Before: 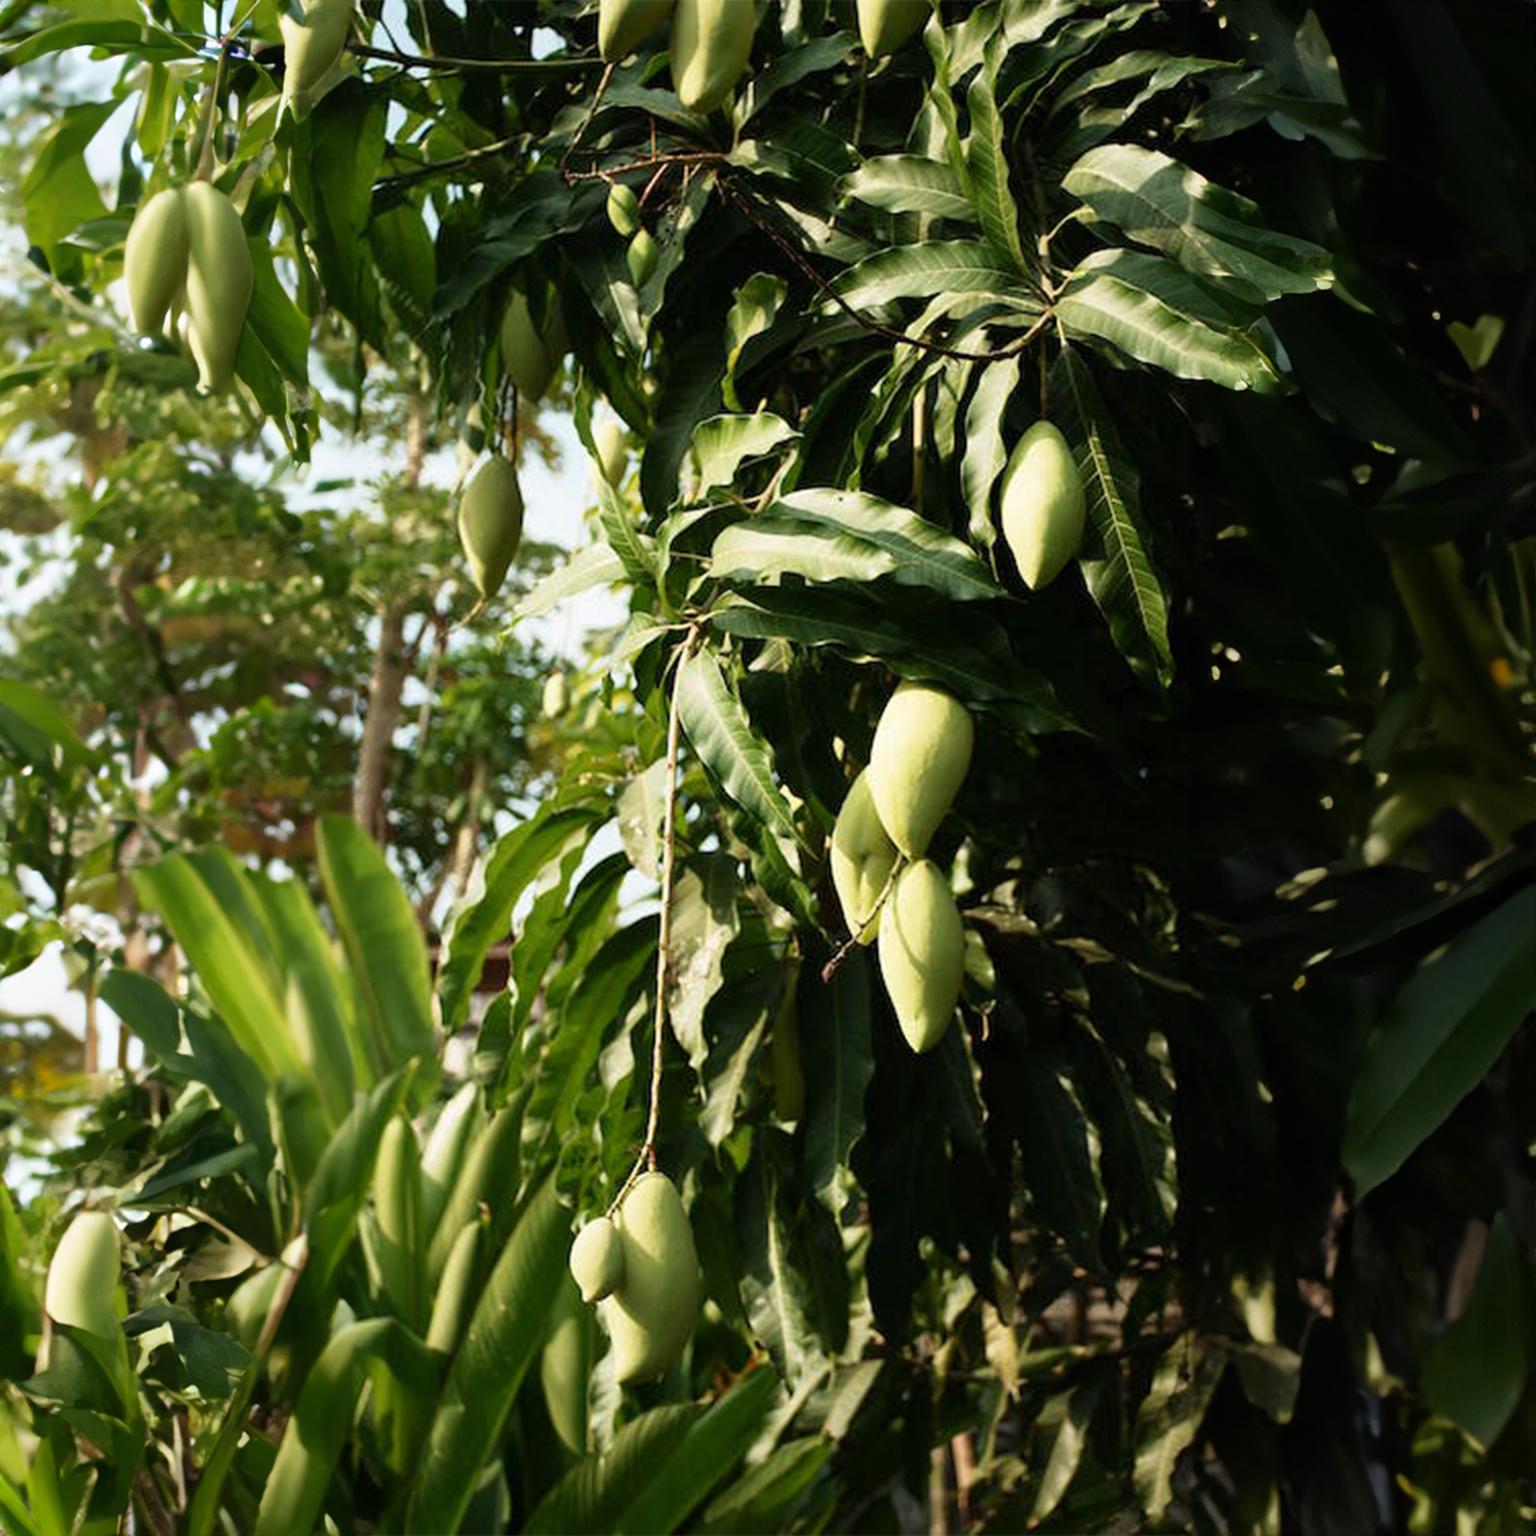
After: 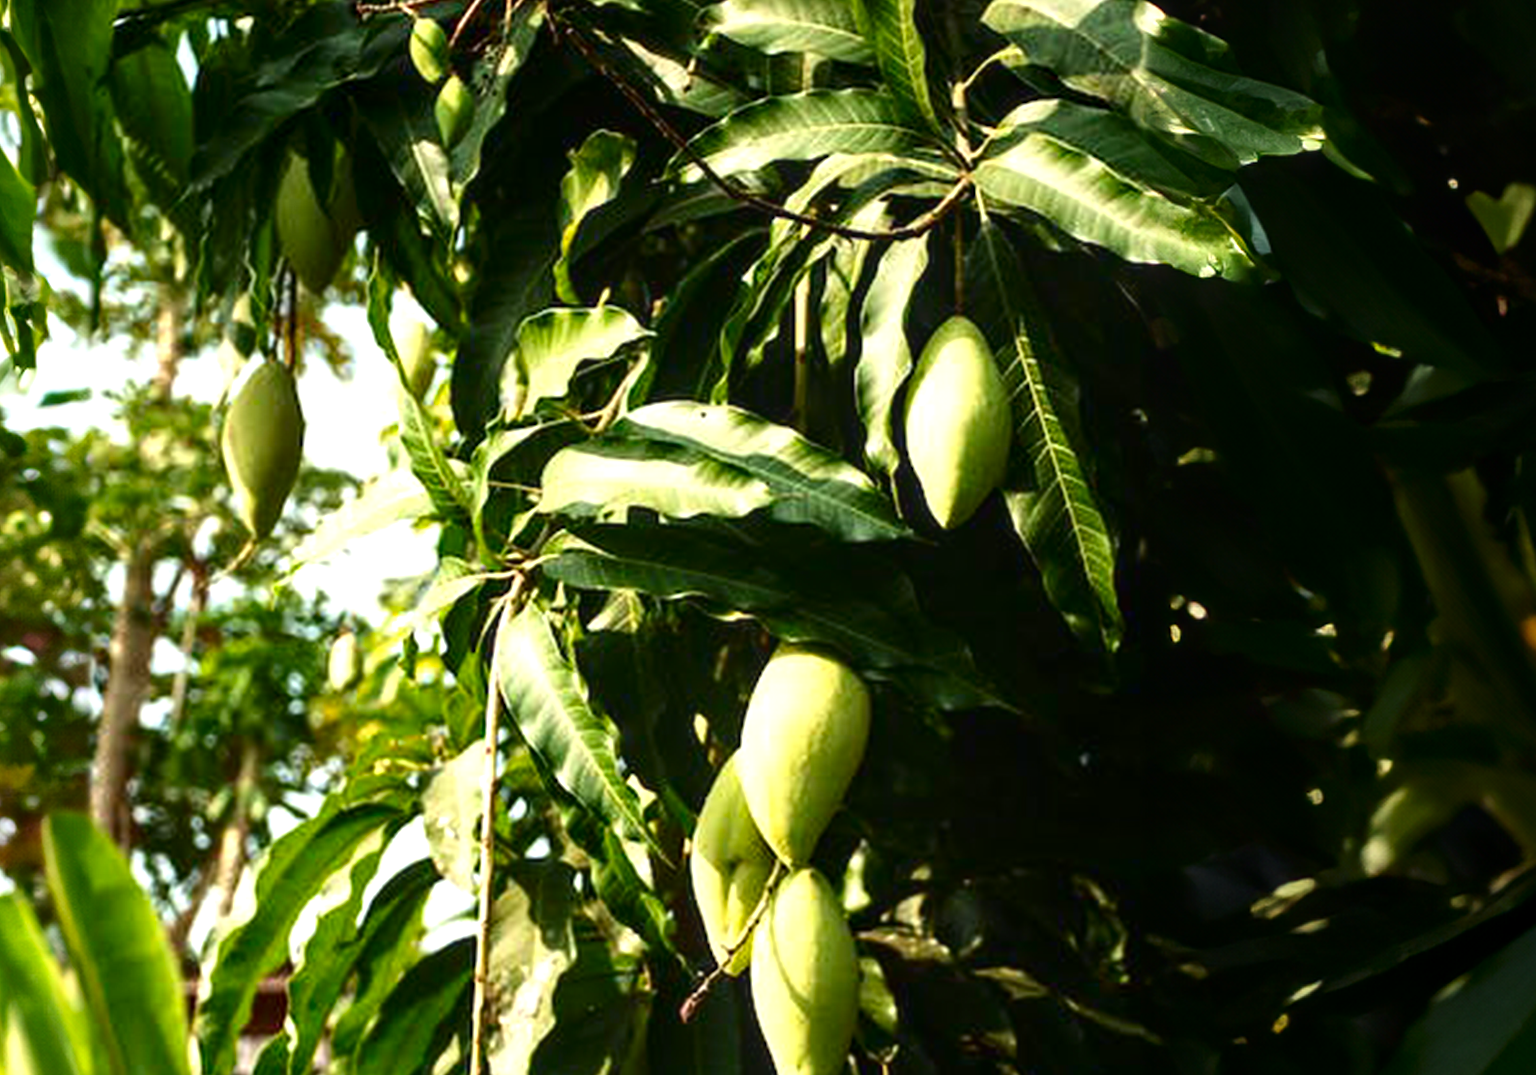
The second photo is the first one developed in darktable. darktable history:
exposure: black level correction 0, exposure 0.7 EV, compensate exposure bias true, compensate highlight preservation false
crop: left 18.38%, top 11.092%, right 2.134%, bottom 33.217%
levels: mode automatic
local contrast: on, module defaults
contrast brightness saturation: contrast 0.12, brightness -0.12, saturation 0.2
